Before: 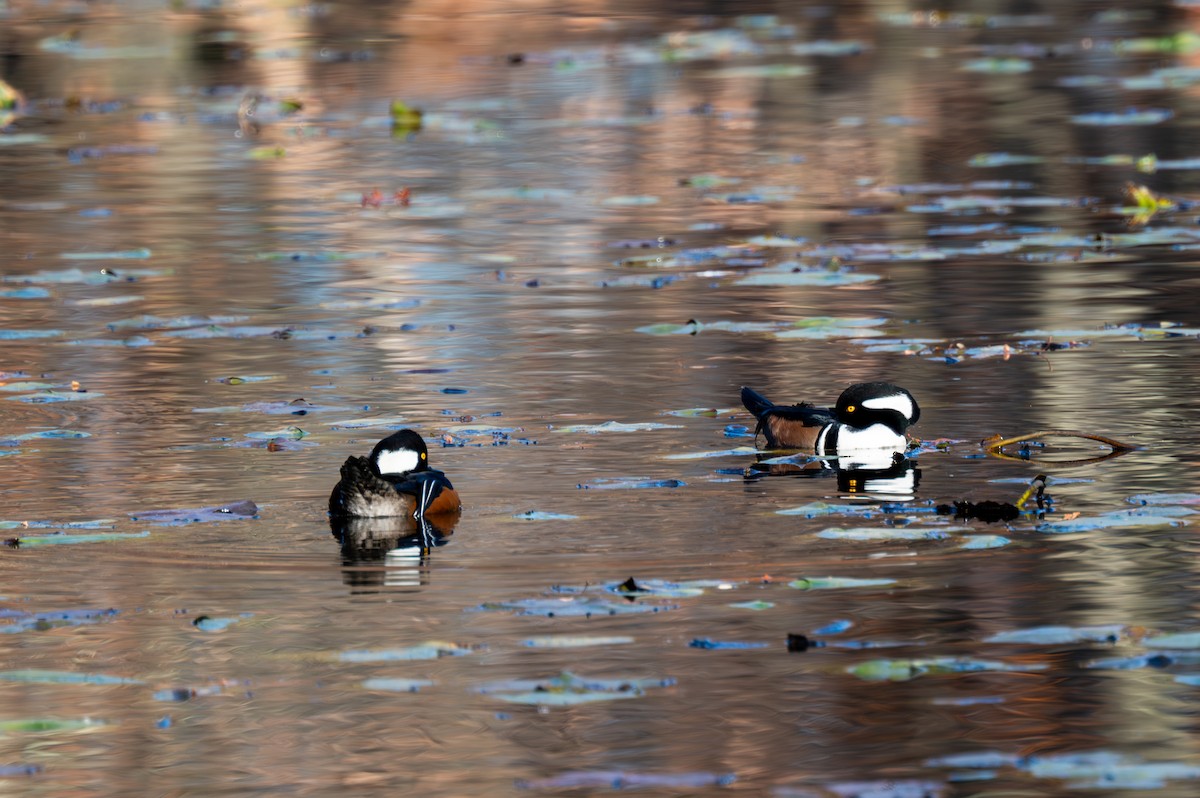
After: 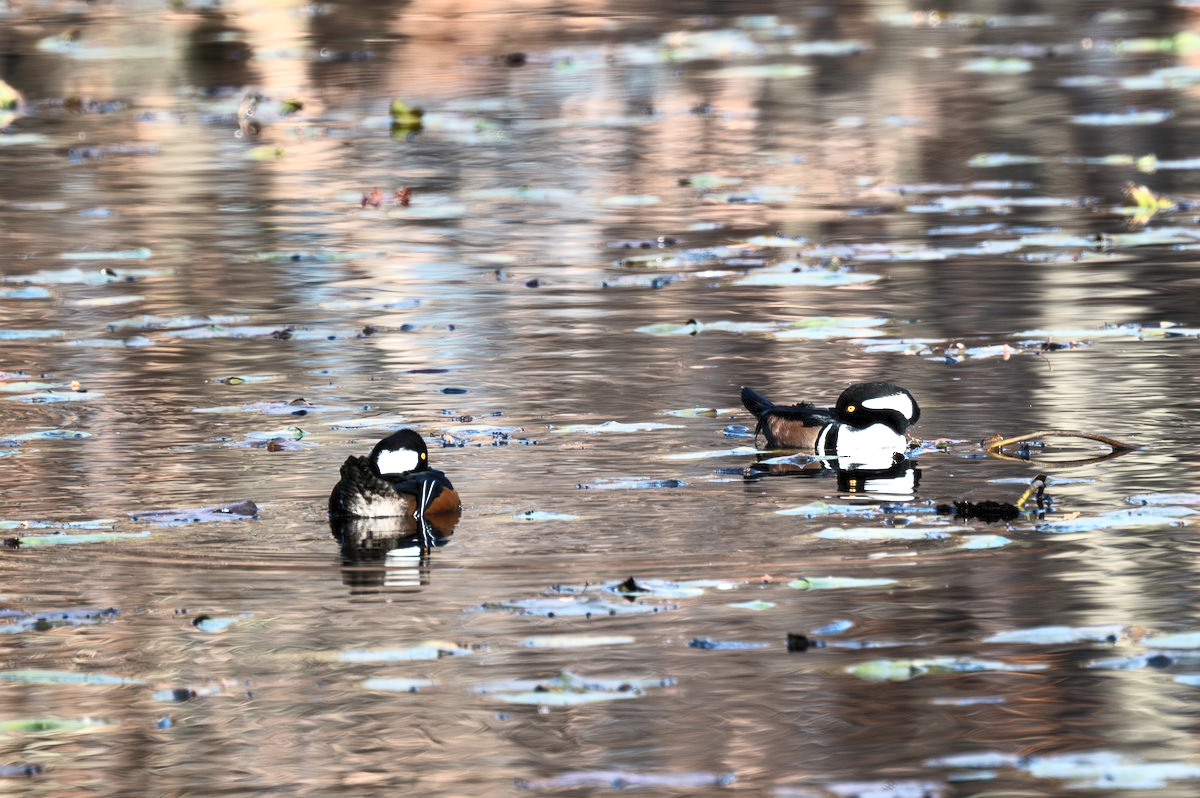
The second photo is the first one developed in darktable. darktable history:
shadows and highlights: white point adjustment 0.127, highlights -69.87, highlights color adjustment 52.92%, soften with gaussian
contrast brightness saturation: contrast 0.42, brightness 0.561, saturation -0.21
local contrast: highlights 102%, shadows 99%, detail 119%, midtone range 0.2
